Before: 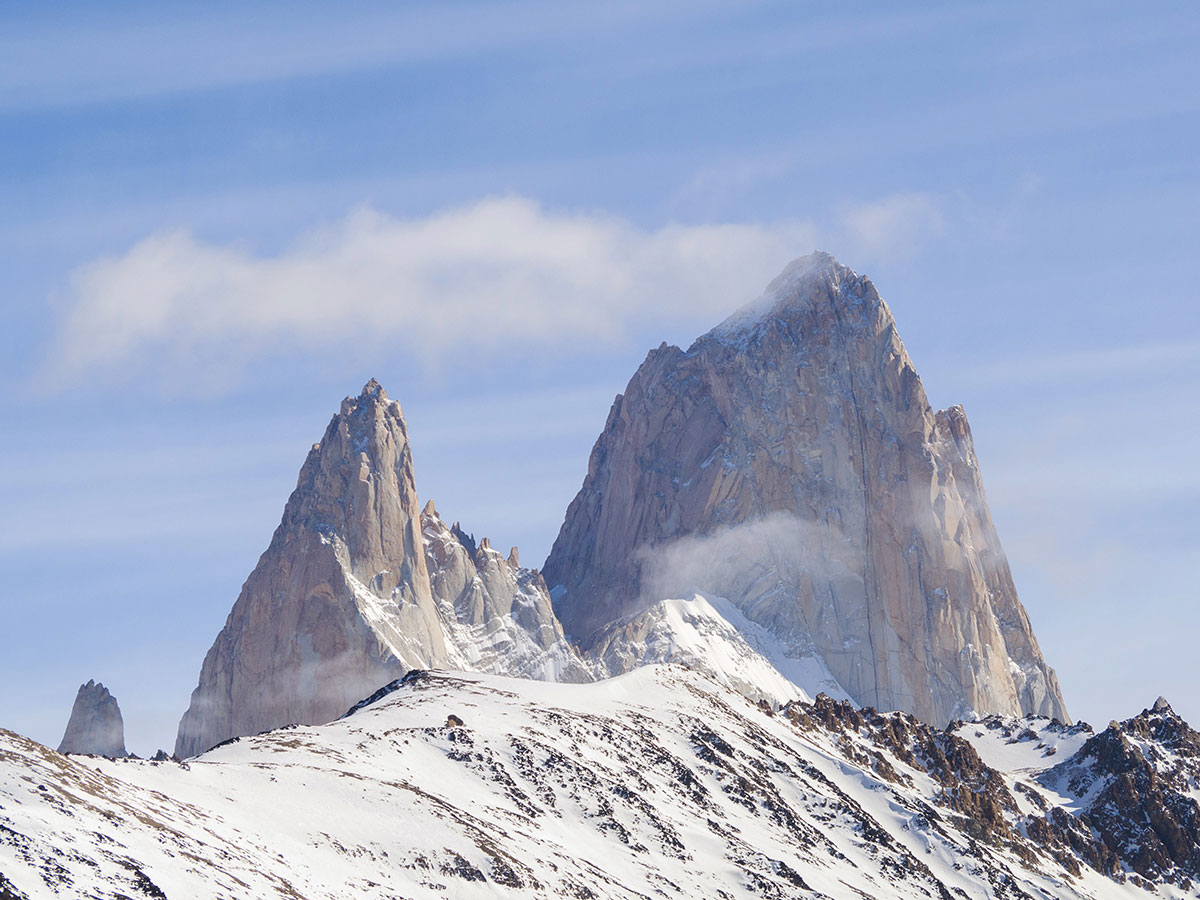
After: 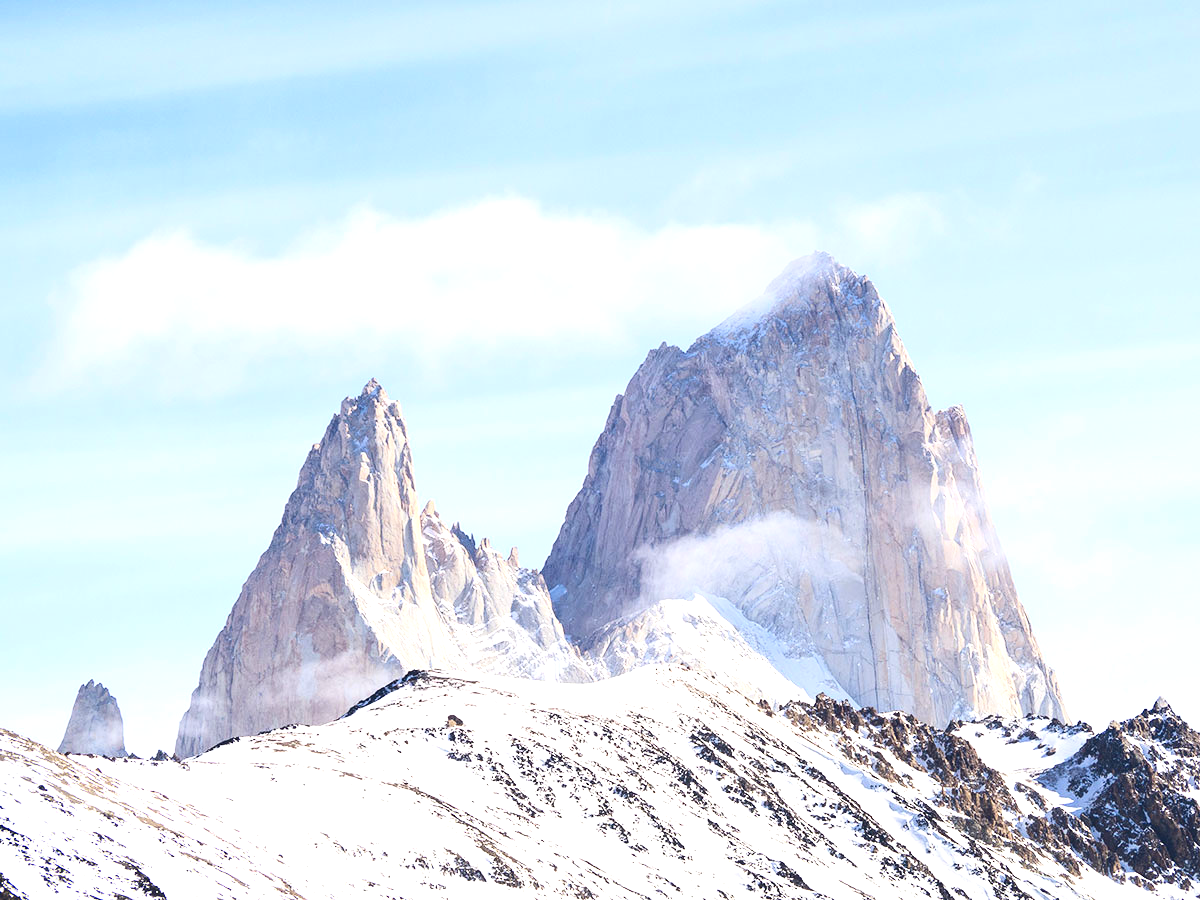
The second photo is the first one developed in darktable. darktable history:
exposure: exposure 1 EV, compensate highlight preservation false
contrast brightness saturation: contrast 0.221
